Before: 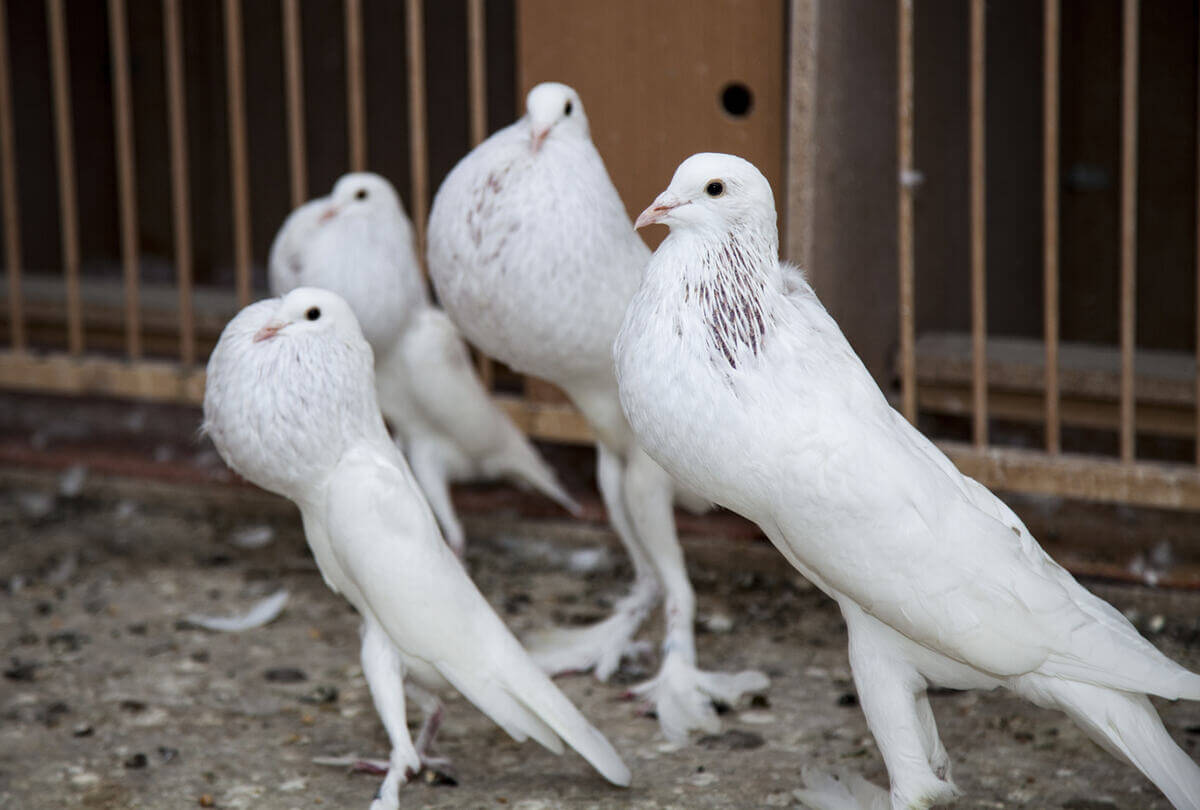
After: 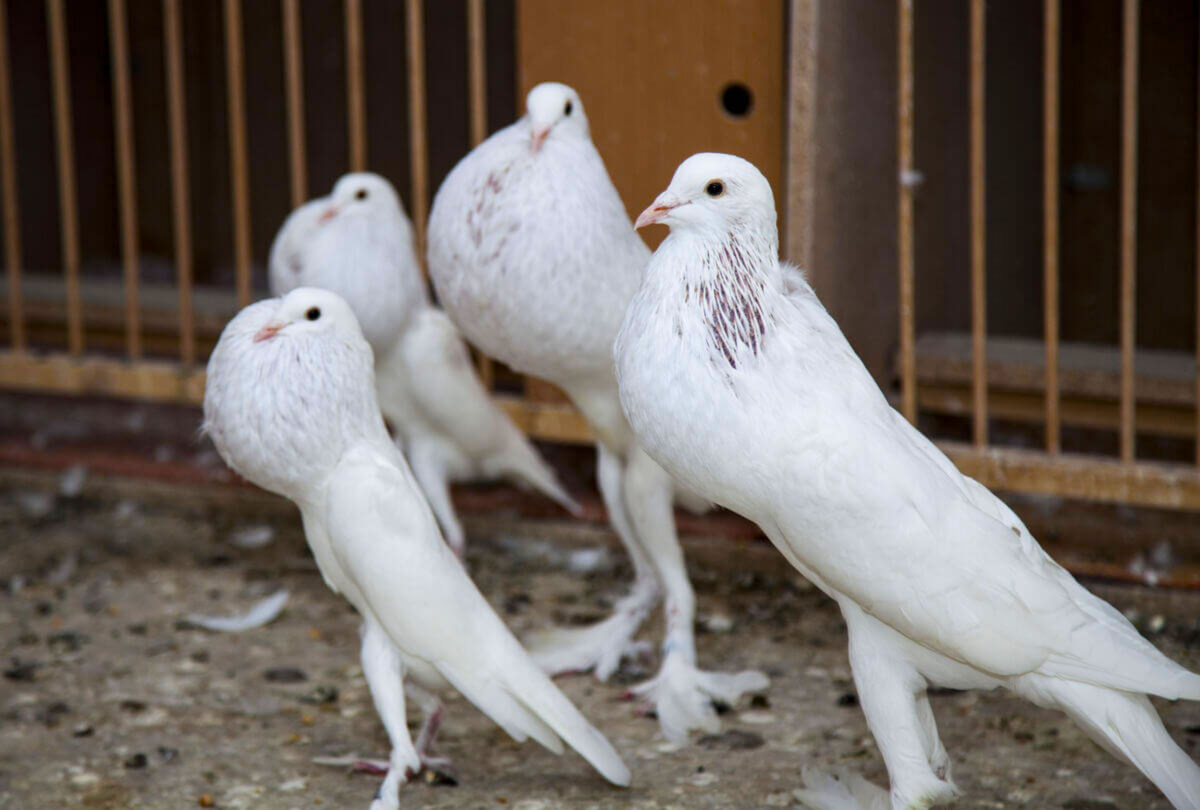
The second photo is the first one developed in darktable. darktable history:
lowpass: radius 0.5, unbound 0
color balance rgb: linear chroma grading › global chroma 15%, perceptual saturation grading › global saturation 30%
